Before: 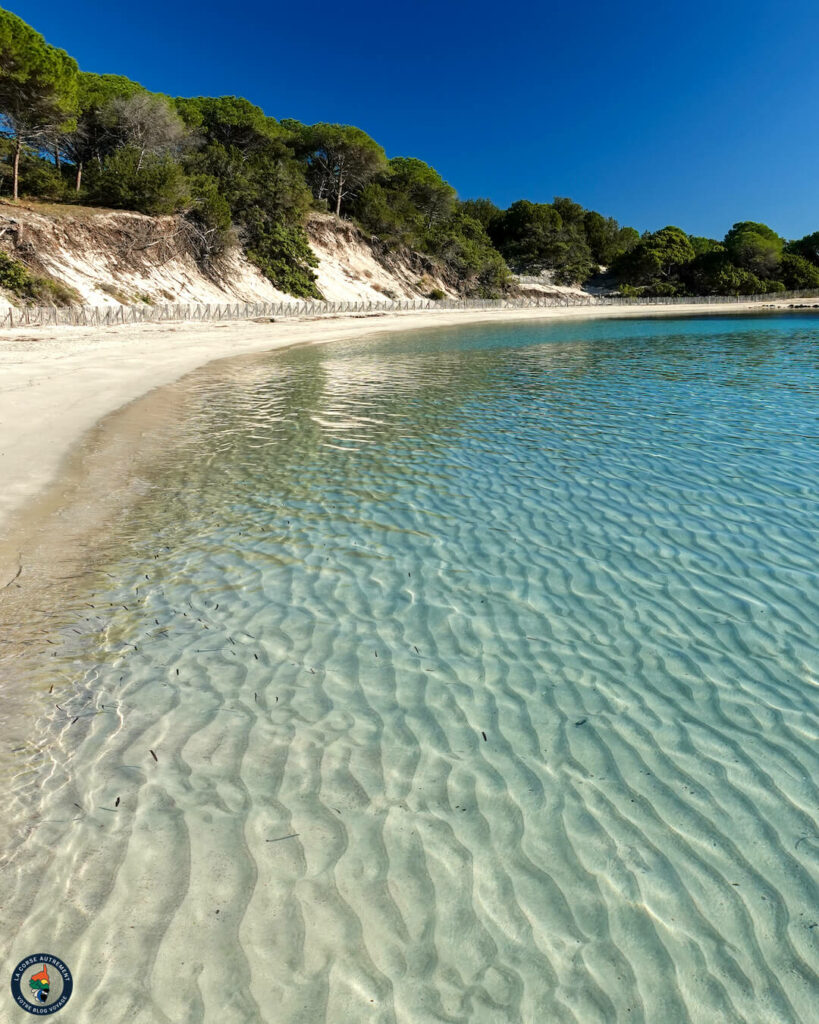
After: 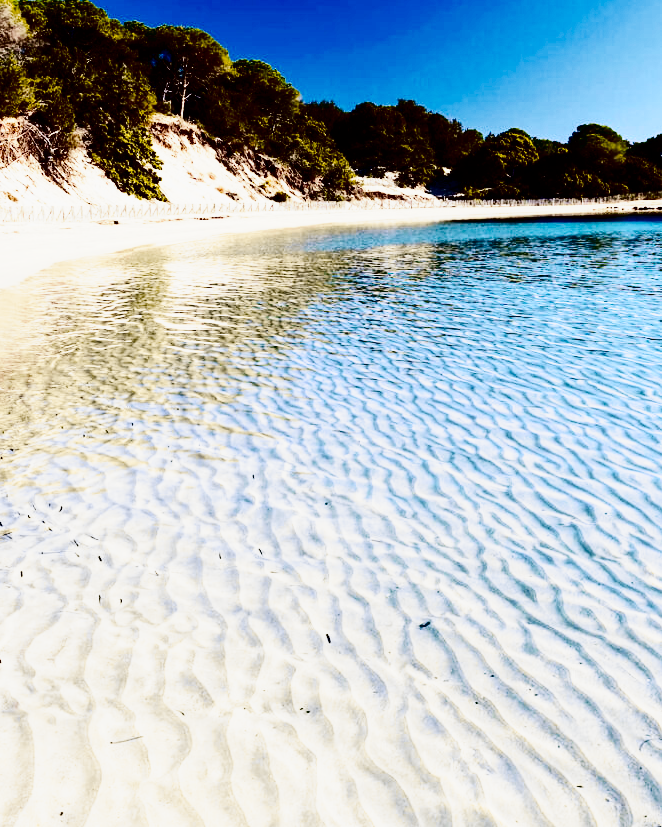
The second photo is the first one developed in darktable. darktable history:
crop: left 19.159%, top 9.58%, bottom 9.58%
base curve: curves: ch0 [(0, 0) (0.007, 0.004) (0.027, 0.03) (0.046, 0.07) (0.207, 0.54) (0.442, 0.872) (0.673, 0.972) (1, 1)], preserve colors none
tone curve: curves: ch0 [(0.017, 0) (0.122, 0.046) (0.295, 0.297) (0.449, 0.505) (0.559, 0.629) (0.729, 0.796) (0.879, 0.898) (1, 0.97)]; ch1 [(0, 0) (0.393, 0.4) (0.447, 0.447) (0.485, 0.497) (0.522, 0.503) (0.539, 0.52) (0.606, 0.6) (0.696, 0.679) (1, 1)]; ch2 [(0, 0) (0.369, 0.388) (0.449, 0.431) (0.499, 0.501) (0.516, 0.536) (0.604, 0.599) (0.741, 0.763) (1, 1)], color space Lab, independent channels, preserve colors none
tone equalizer: -8 EV -0.417 EV, -7 EV -0.389 EV, -6 EV -0.333 EV, -5 EV -0.222 EV, -3 EV 0.222 EV, -2 EV 0.333 EV, -1 EV 0.389 EV, +0 EV 0.417 EV, edges refinement/feathering 500, mask exposure compensation -1.57 EV, preserve details no
contrast brightness saturation: contrast 0.09, brightness -0.59, saturation 0.17
white balance: red 1.188, blue 1.11
color contrast: green-magenta contrast 0.8, blue-yellow contrast 1.1, unbound 0
